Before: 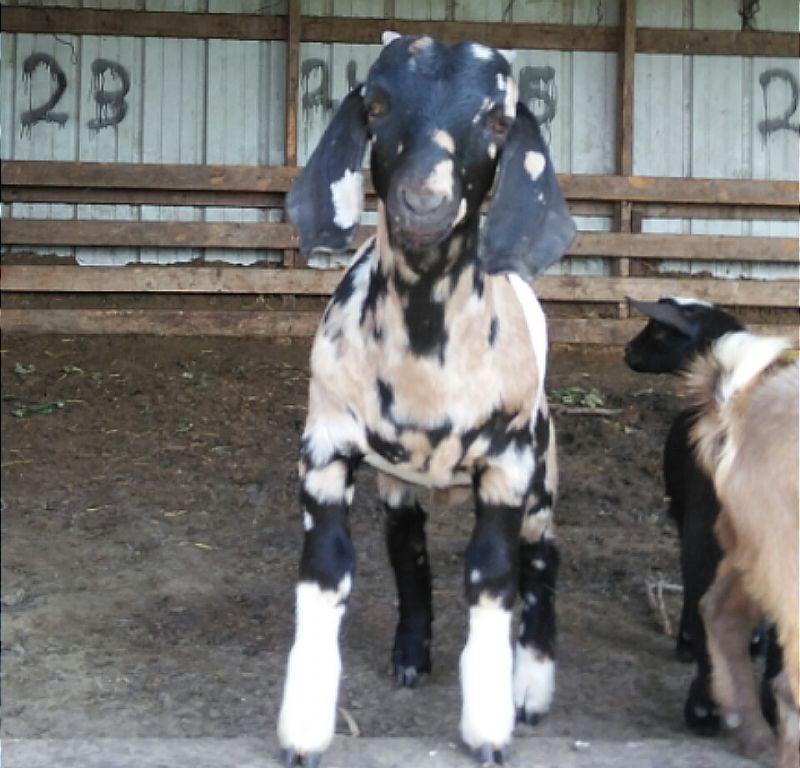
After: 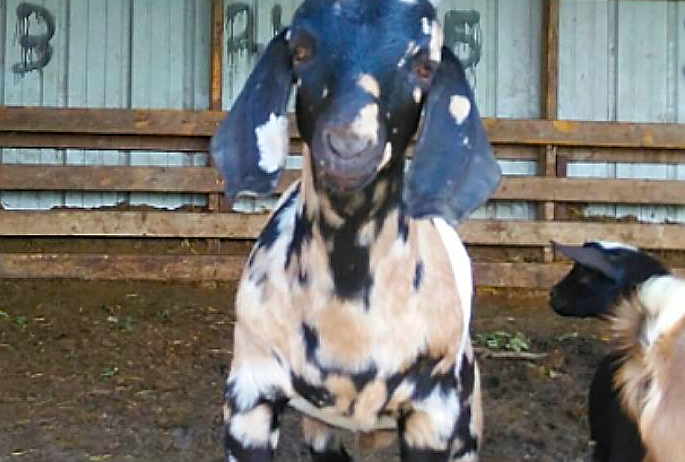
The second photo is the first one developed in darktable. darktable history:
color balance rgb: power › hue 312.4°, global offset › hue 171.62°, linear chroma grading › global chroma 9.149%, perceptual saturation grading › global saturation 36.973%, perceptual saturation grading › shadows 34.87%, global vibrance 20%
sharpen: on, module defaults
crop and rotate: left 9.468%, top 7.356%, right 4.898%, bottom 32.406%
